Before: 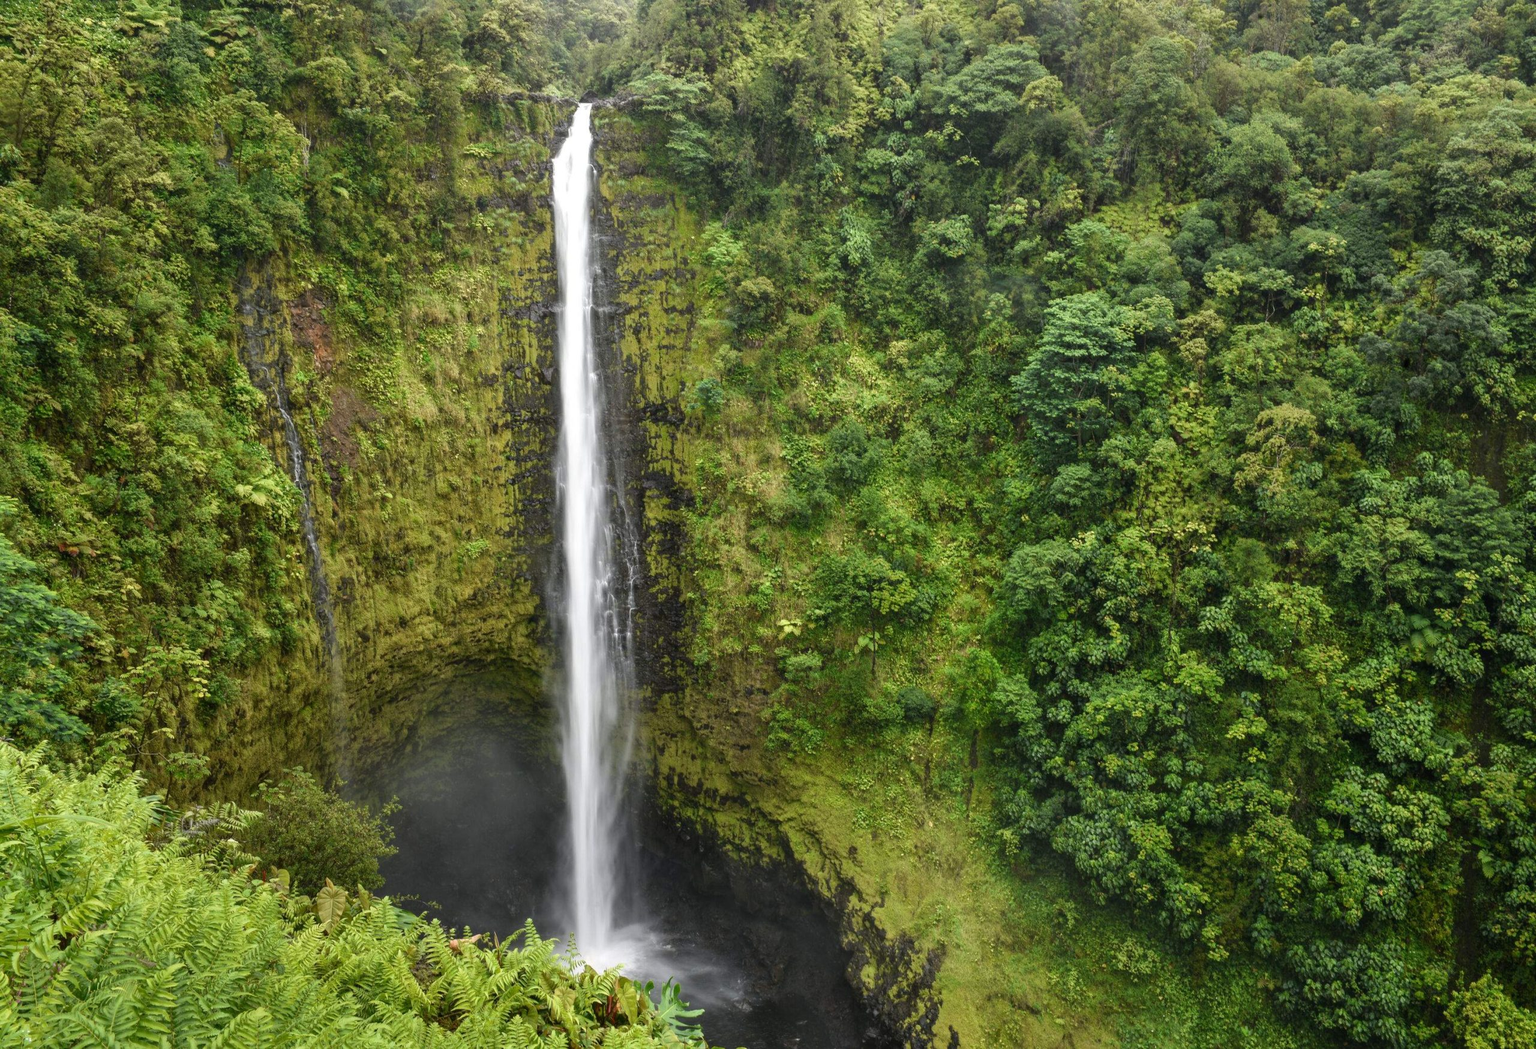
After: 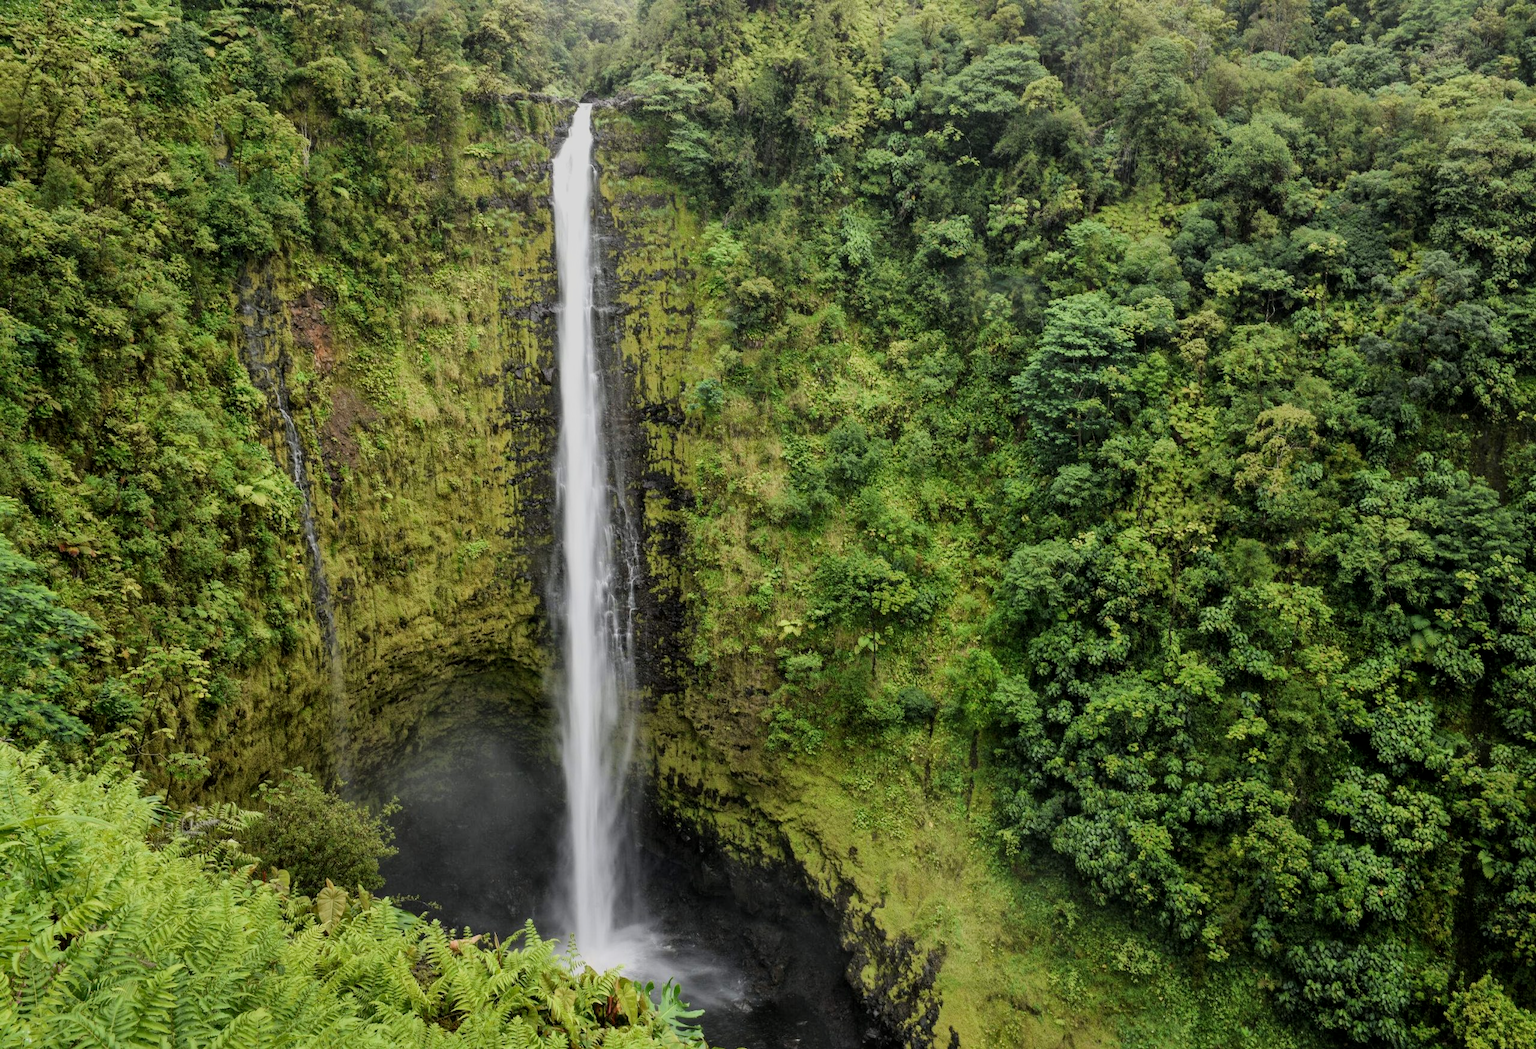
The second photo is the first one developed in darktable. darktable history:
local contrast: mode bilateral grid, contrast 19, coarseness 50, detail 119%, midtone range 0.2
filmic rgb: black relative exposure -7.65 EV, white relative exposure 4.56 EV, hardness 3.61, color science v6 (2022)
